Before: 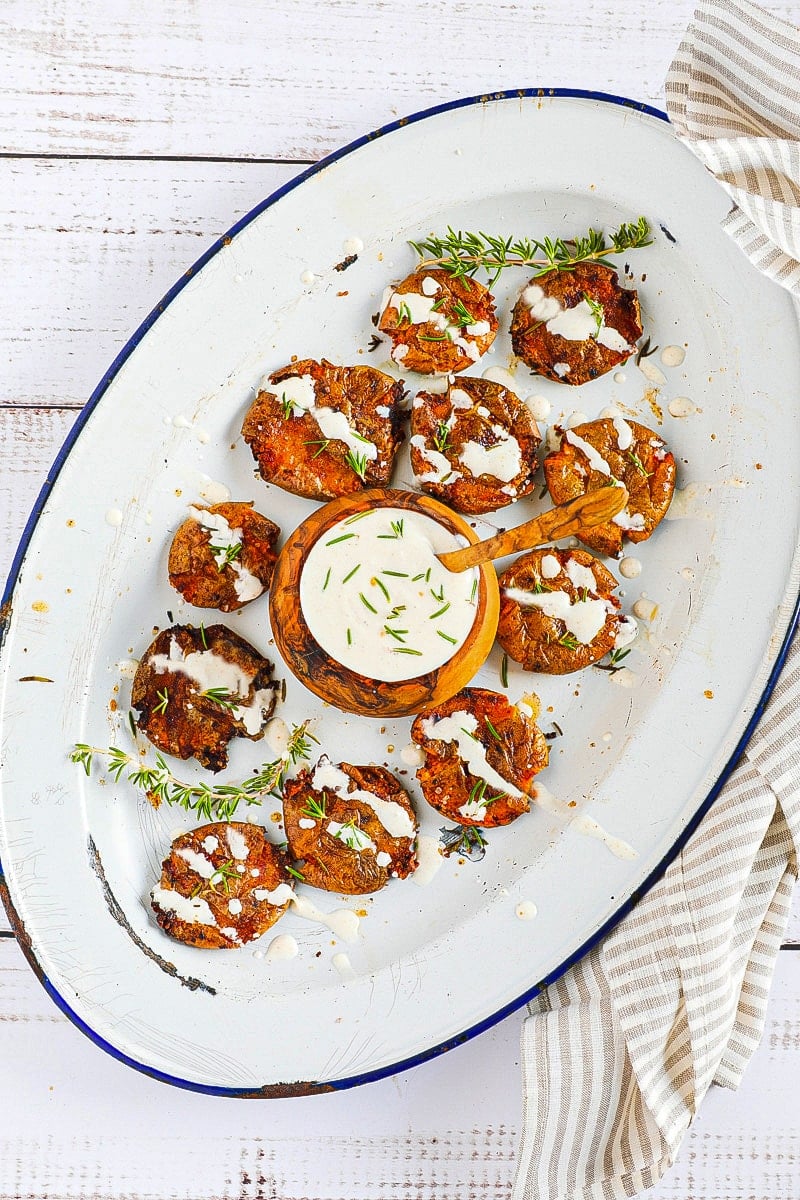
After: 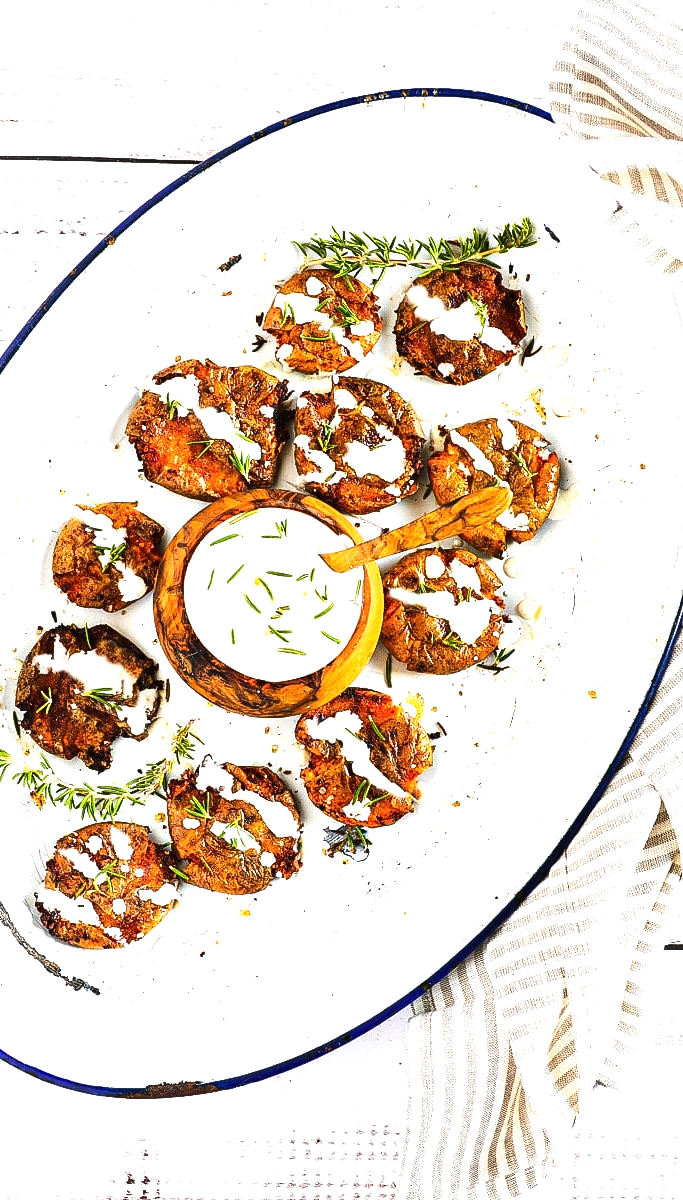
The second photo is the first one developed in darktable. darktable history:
tone equalizer: -8 EV -1.08 EV, -7 EV -1.01 EV, -6 EV -0.867 EV, -5 EV -0.578 EV, -3 EV 0.578 EV, -2 EV 0.867 EV, -1 EV 1.01 EV, +0 EV 1.08 EV, edges refinement/feathering 500, mask exposure compensation -1.57 EV, preserve details no
crop and rotate: left 14.584%
